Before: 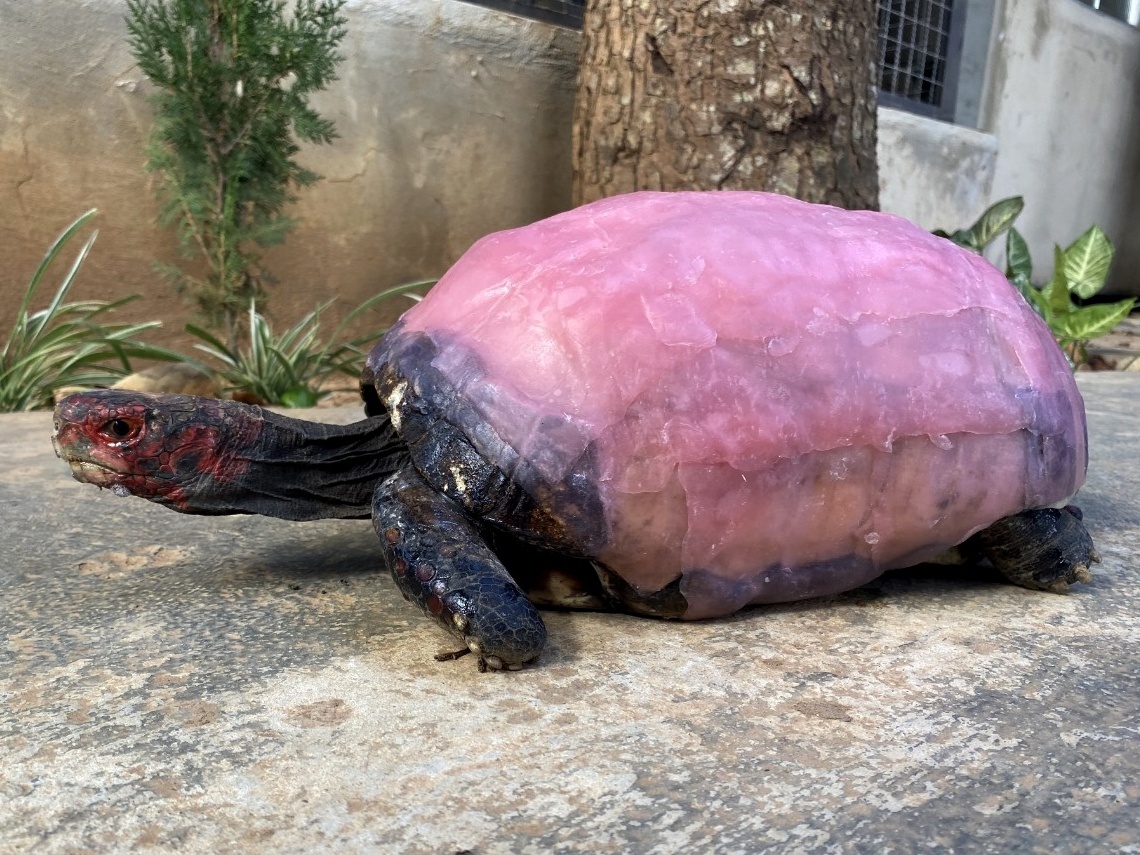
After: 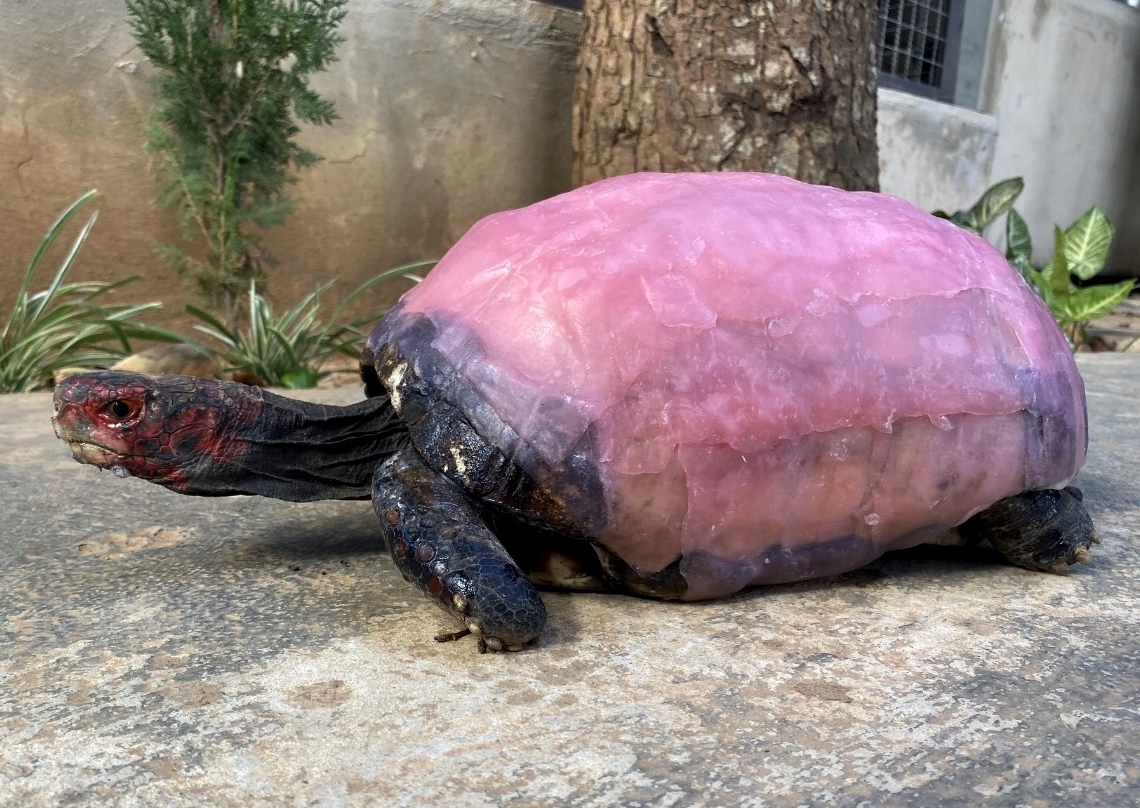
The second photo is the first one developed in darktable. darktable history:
tone equalizer: edges refinement/feathering 500, mask exposure compensation -1.57 EV, preserve details no
crop and rotate: top 2.293%, bottom 3.203%
